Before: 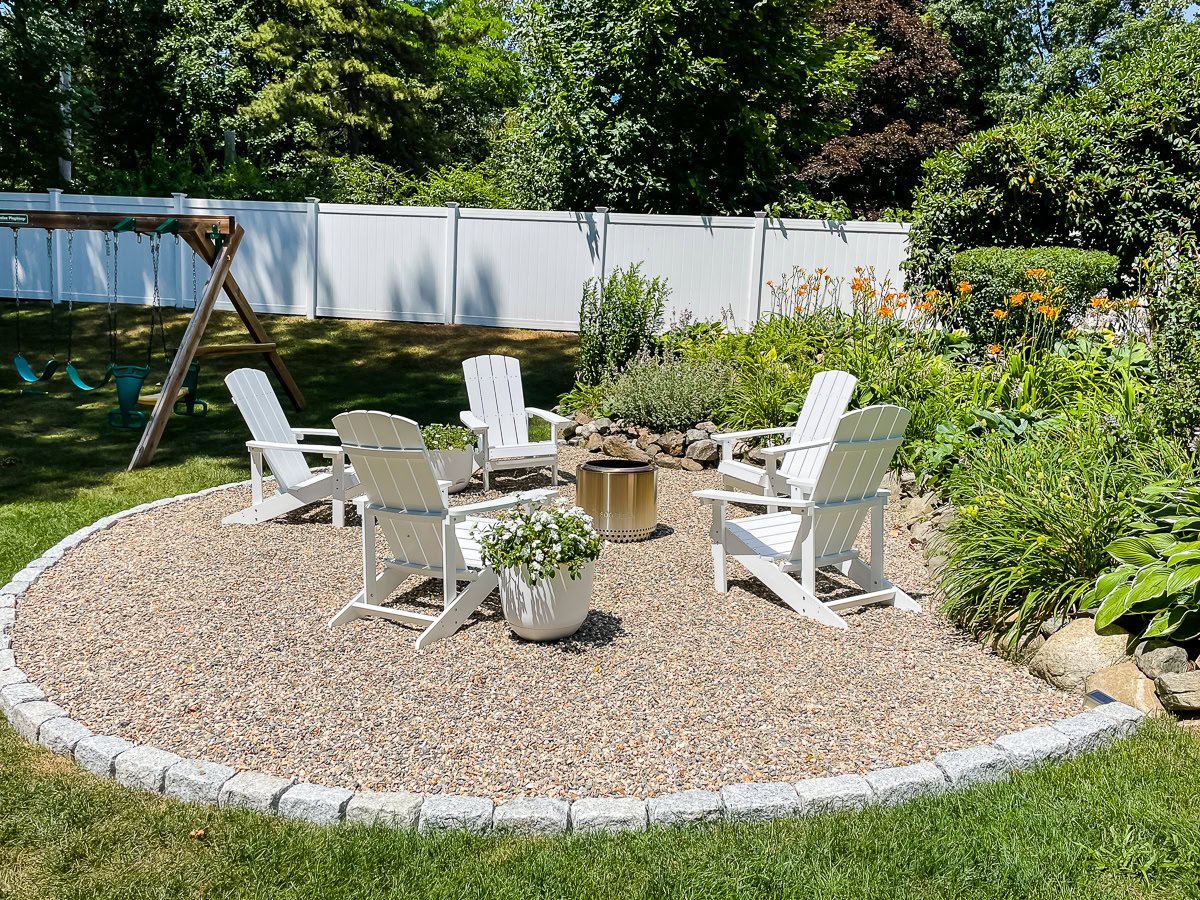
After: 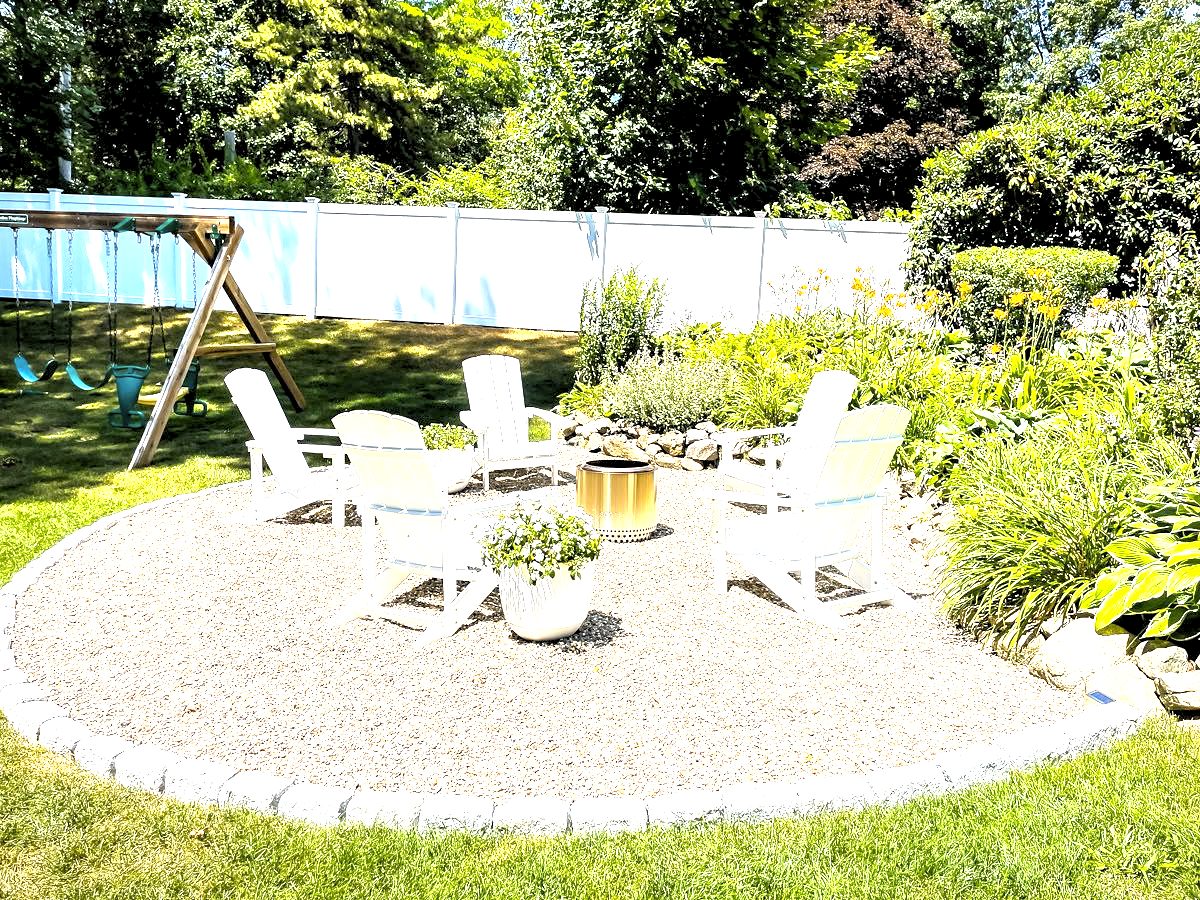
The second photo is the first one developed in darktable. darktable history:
rgb levels: levels [[0.013, 0.434, 0.89], [0, 0.5, 1], [0, 0.5, 1]]
vignetting: fall-off start 80.87%, fall-off radius 61.59%, brightness -0.384, saturation 0.007, center (0, 0.007), automatic ratio true, width/height ratio 1.418
exposure: exposure 2.003 EV, compensate highlight preservation false
color contrast: green-magenta contrast 0.8, blue-yellow contrast 1.1, unbound 0
